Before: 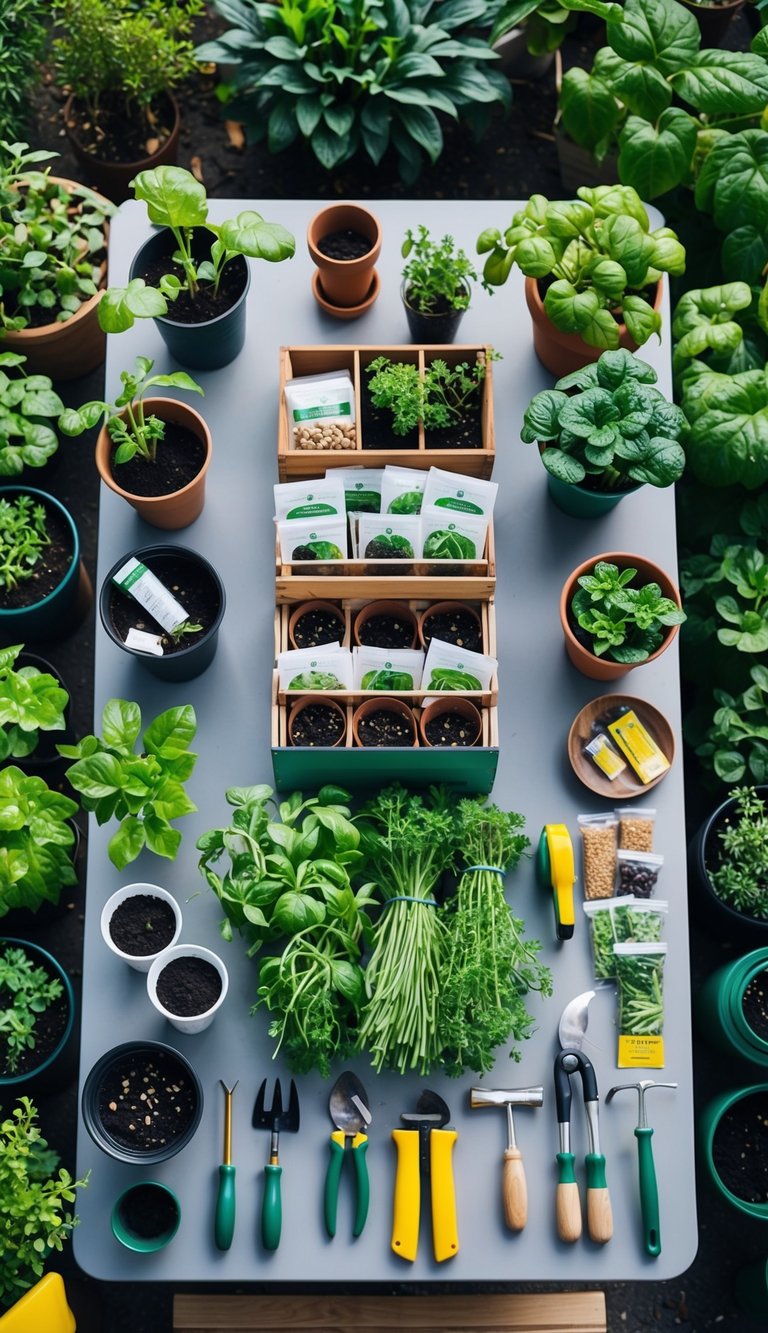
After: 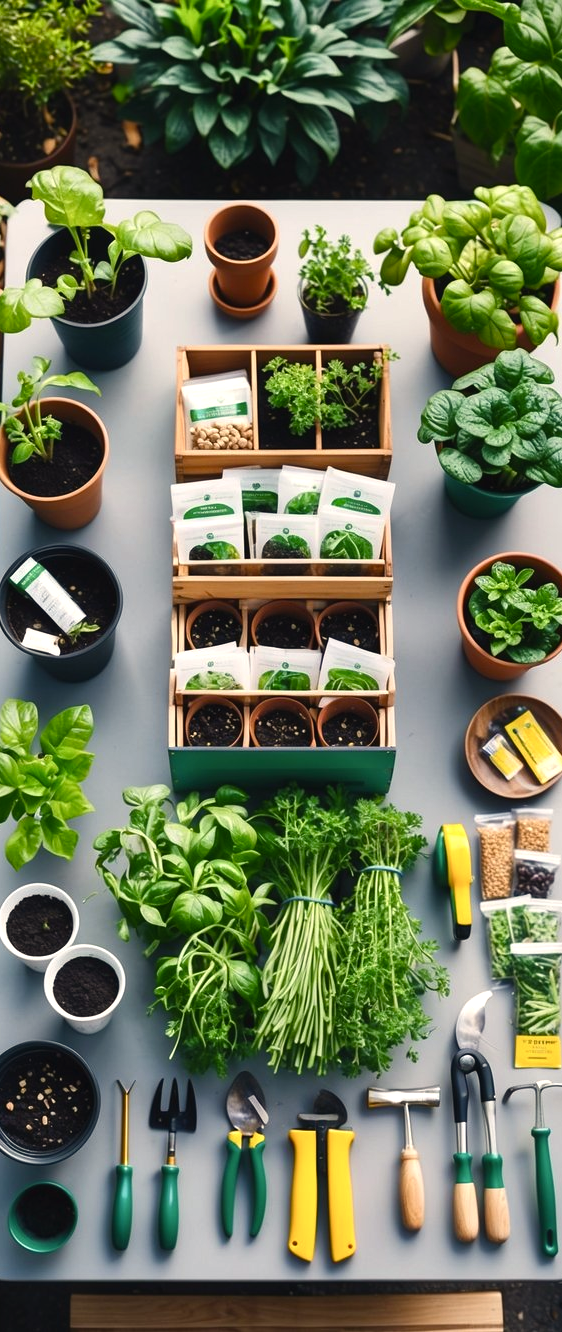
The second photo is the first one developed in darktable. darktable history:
color calibration: x 0.329, y 0.345, temperature 5633 K
crop: left 13.443%, right 13.31%
color balance rgb: shadows lift › chroma 1%, shadows lift › hue 28.8°, power › hue 60°, highlights gain › chroma 1%, highlights gain › hue 60°, global offset › luminance 0.25%, perceptual saturation grading › highlights -20%, perceptual saturation grading › shadows 20%, perceptual brilliance grading › highlights 10%, perceptual brilliance grading › shadows -5%, global vibrance 19.67%
exposure: black level correction 0, compensate exposure bias true, compensate highlight preservation false
